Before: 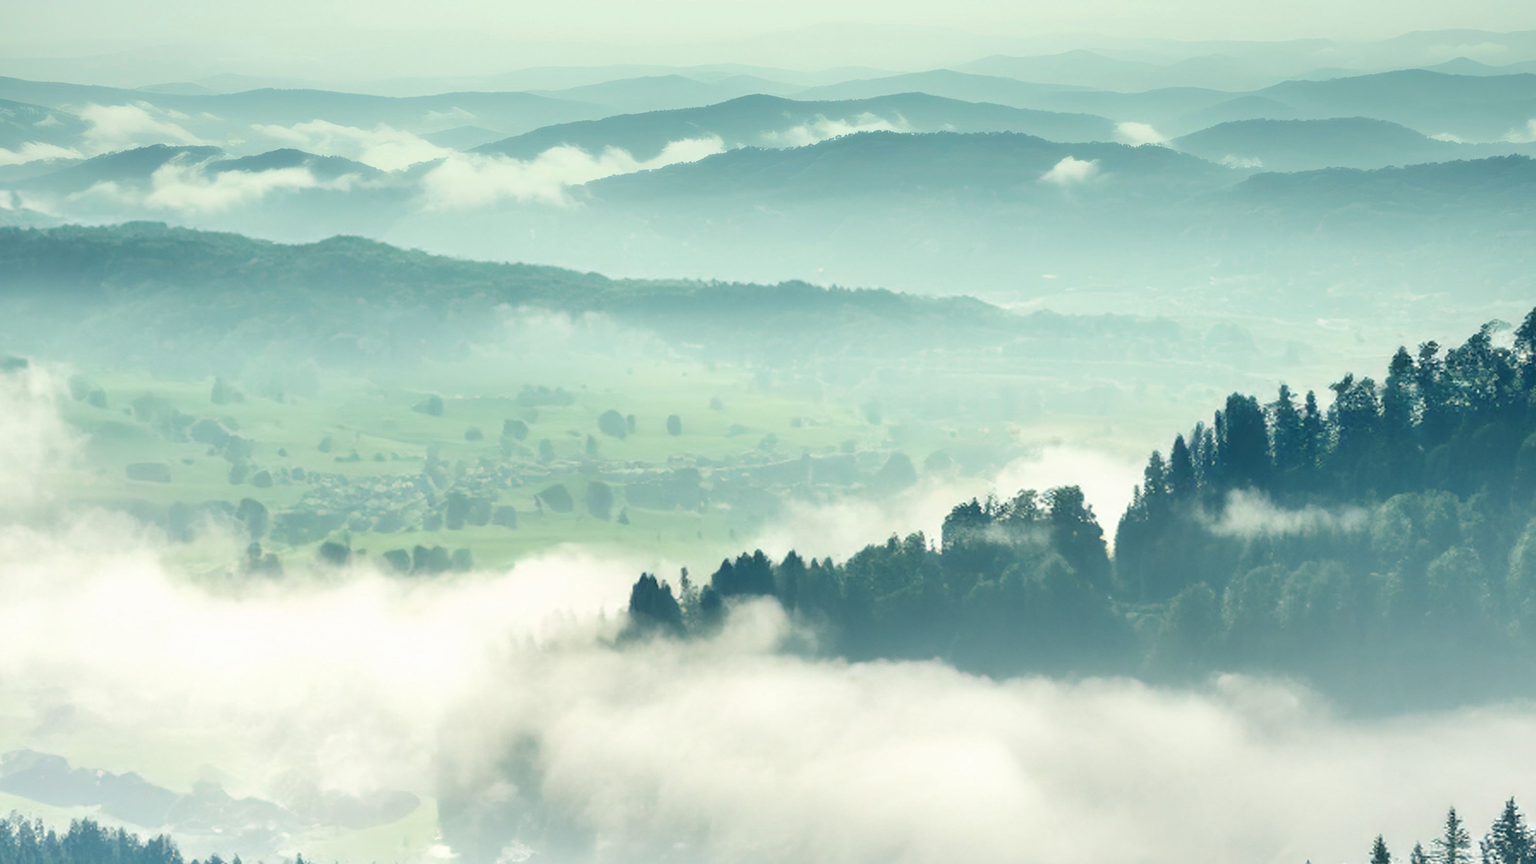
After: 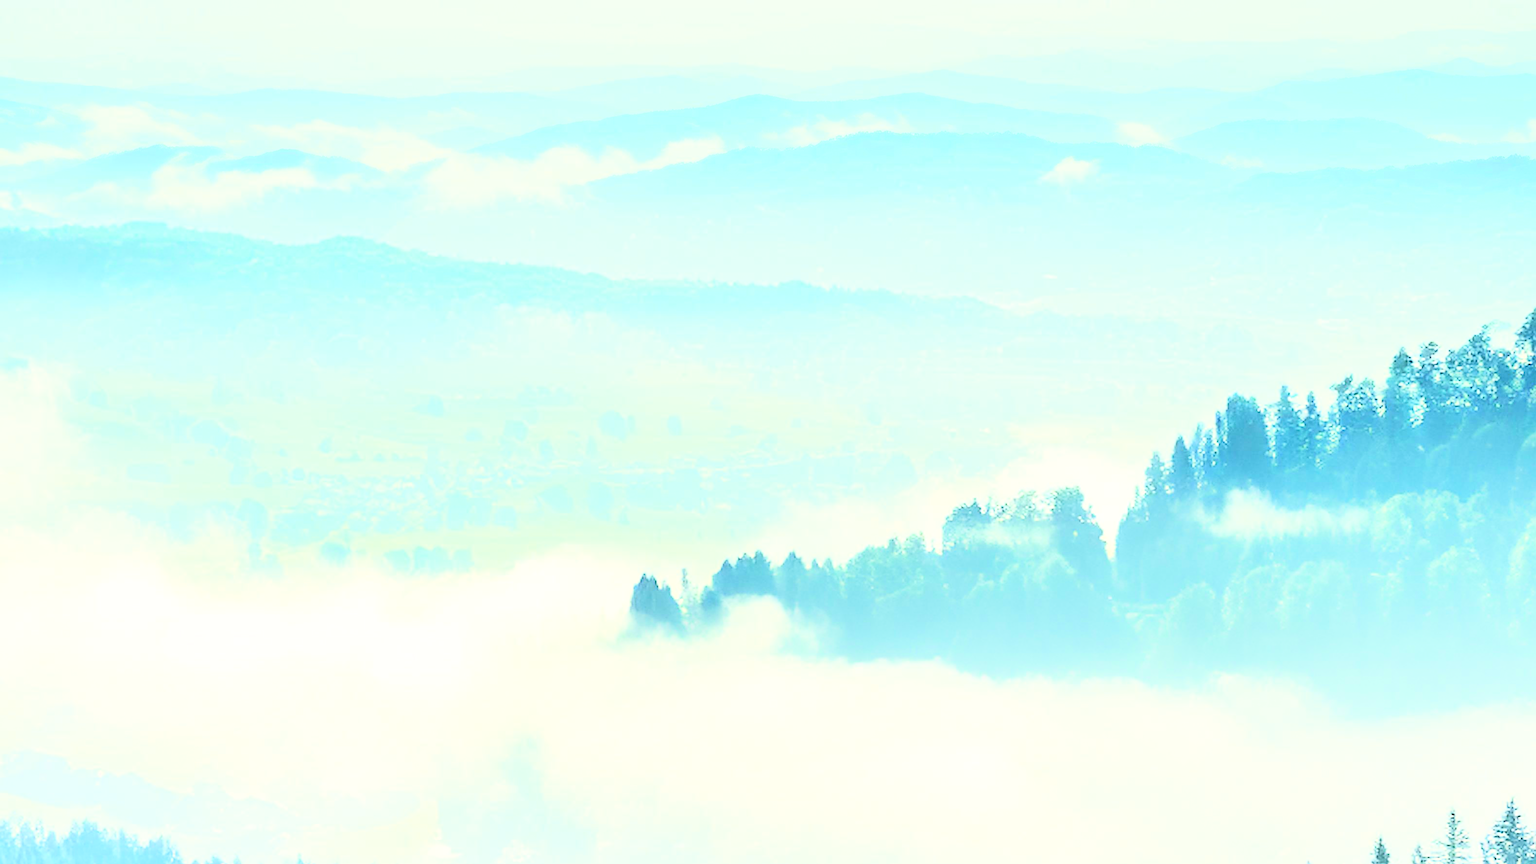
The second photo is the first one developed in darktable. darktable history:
sharpen: on, module defaults
tone curve: curves: ch0 [(0, 0) (0.417, 0.851) (1, 1)]
